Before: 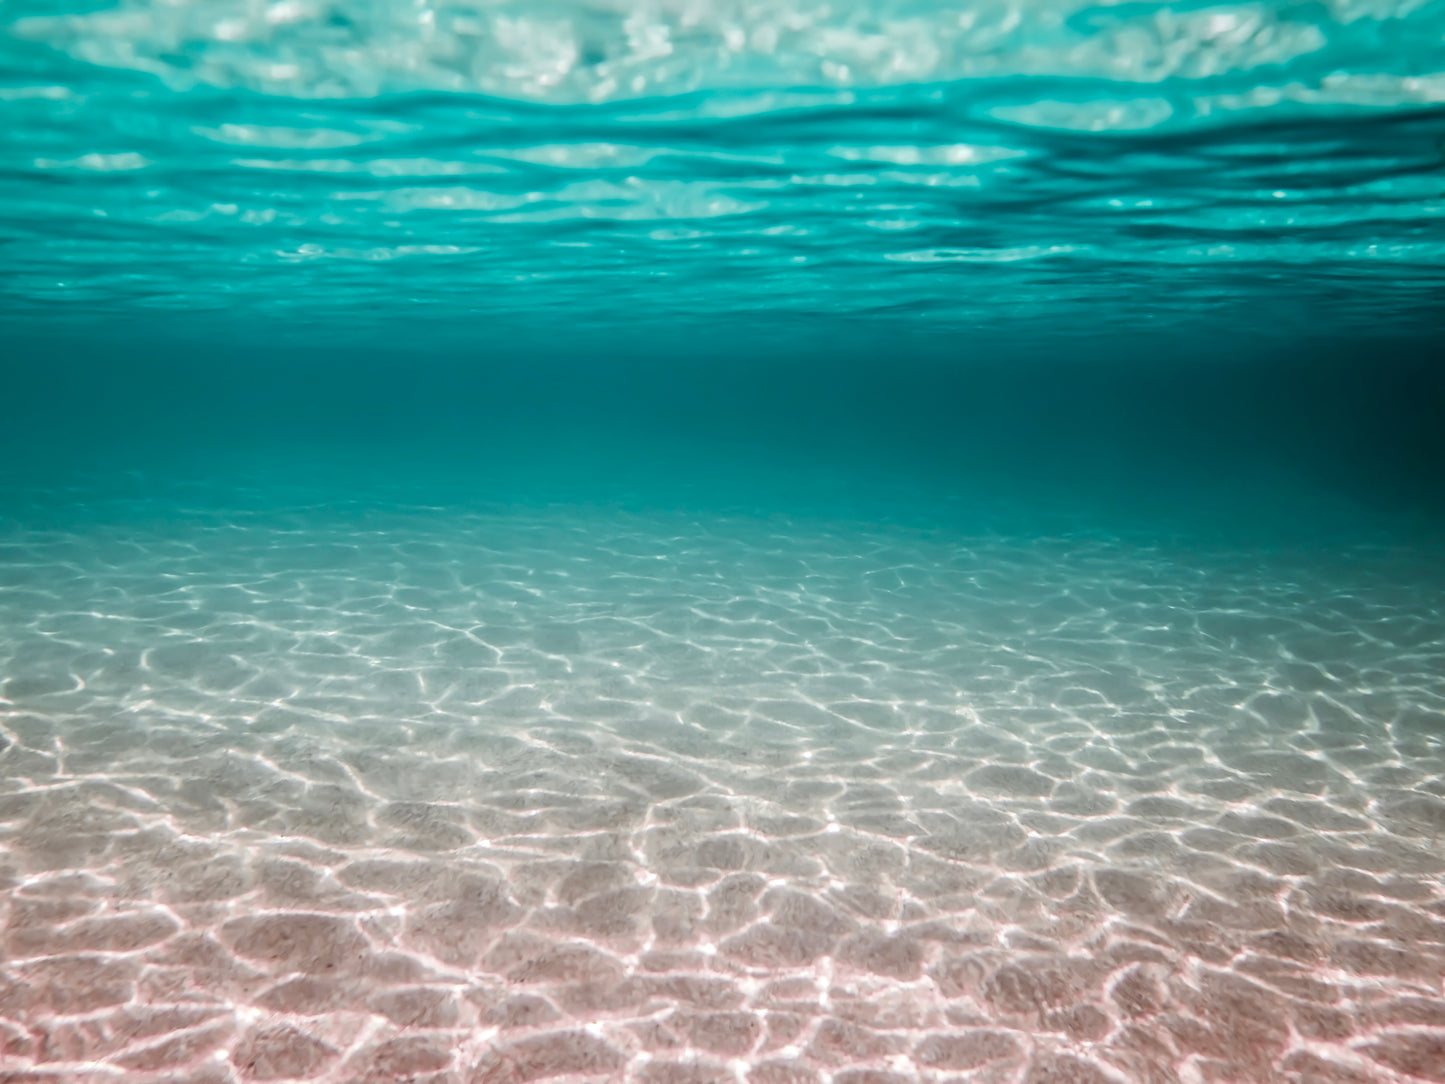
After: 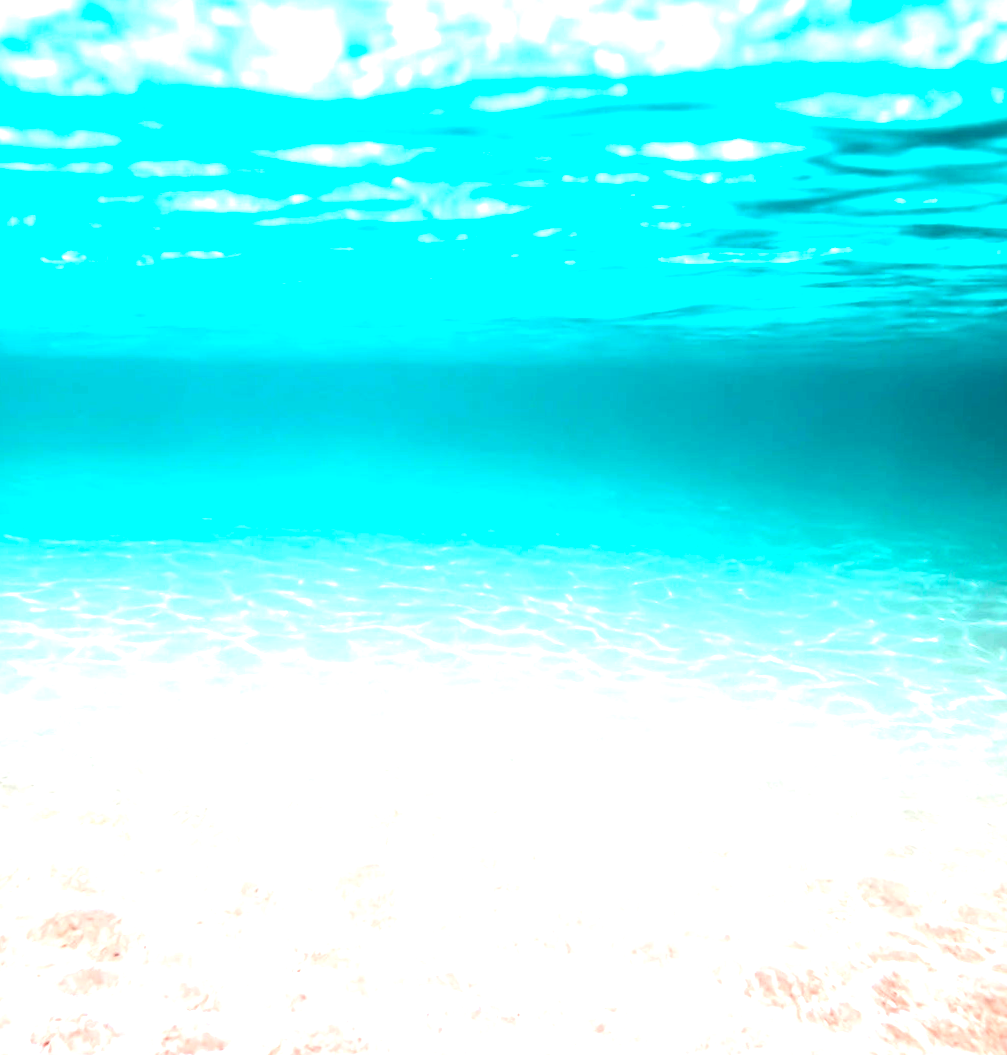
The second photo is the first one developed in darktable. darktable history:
rotate and perspective: rotation 0.074°, lens shift (vertical) 0.096, lens shift (horizontal) -0.041, crop left 0.043, crop right 0.952, crop top 0.024, crop bottom 0.979
contrast brightness saturation: contrast 0.13, brightness -0.05, saturation 0.16
exposure: black level correction 0, exposure 2 EV, compensate highlight preservation false
crop: left 13.443%, right 13.31%
